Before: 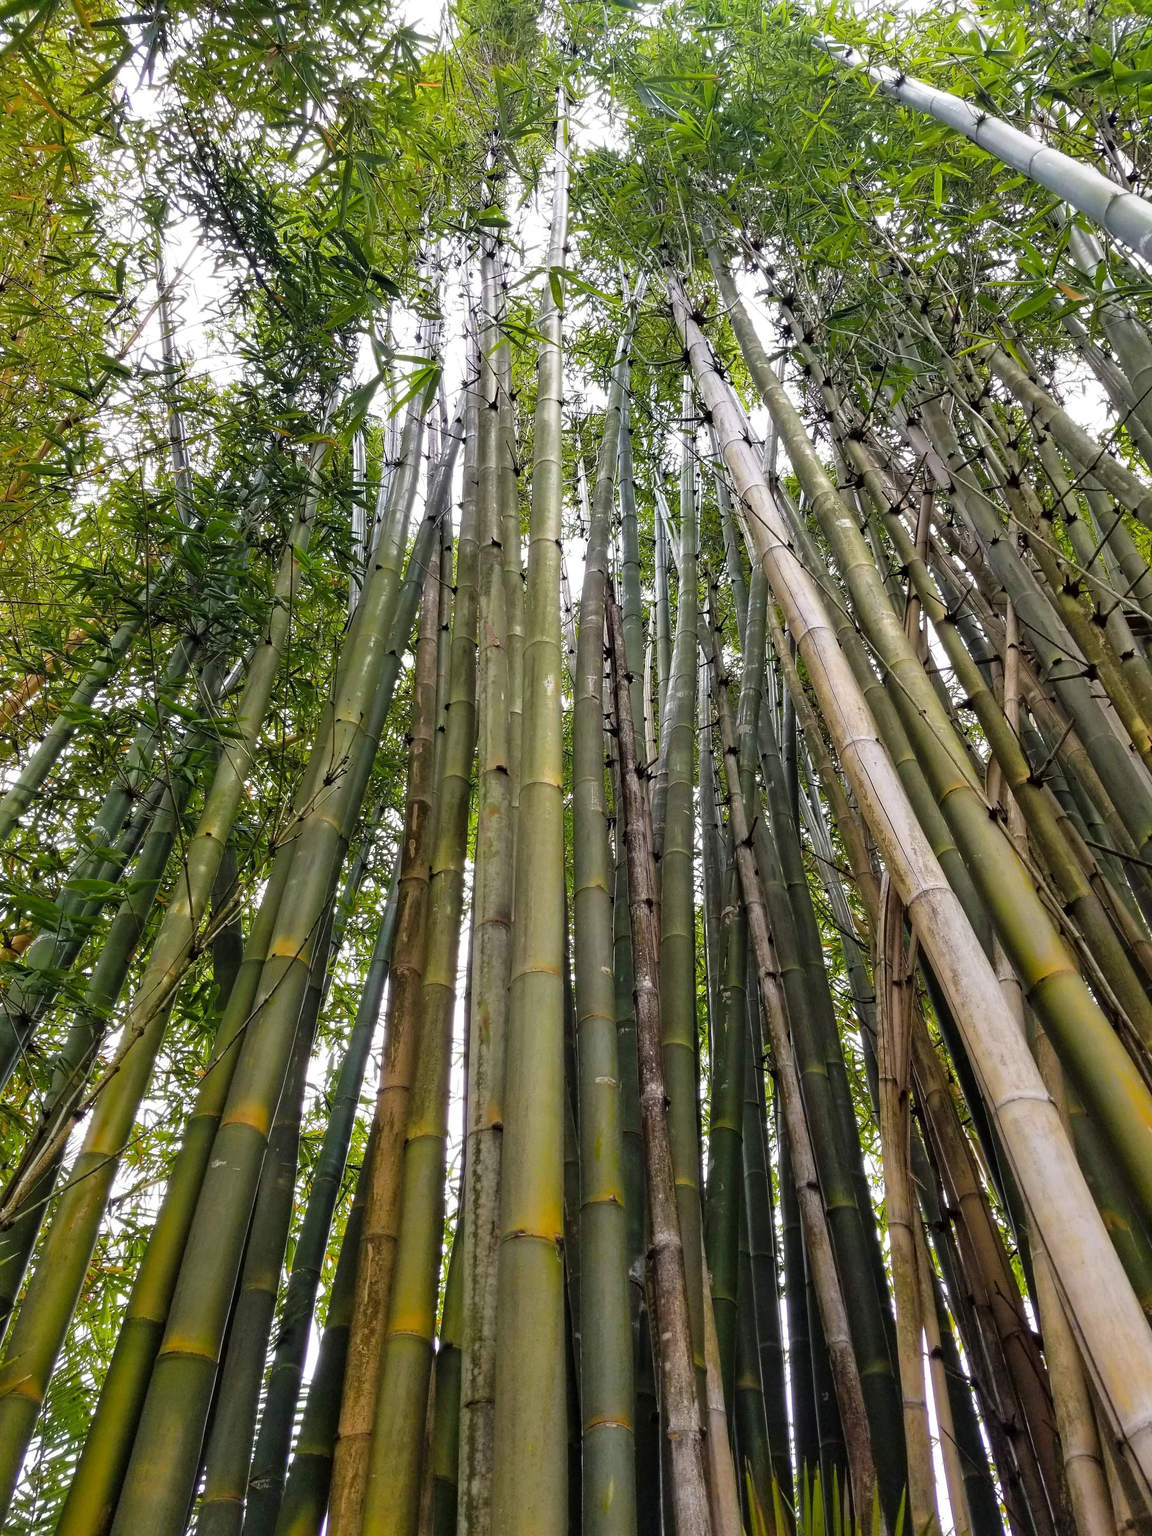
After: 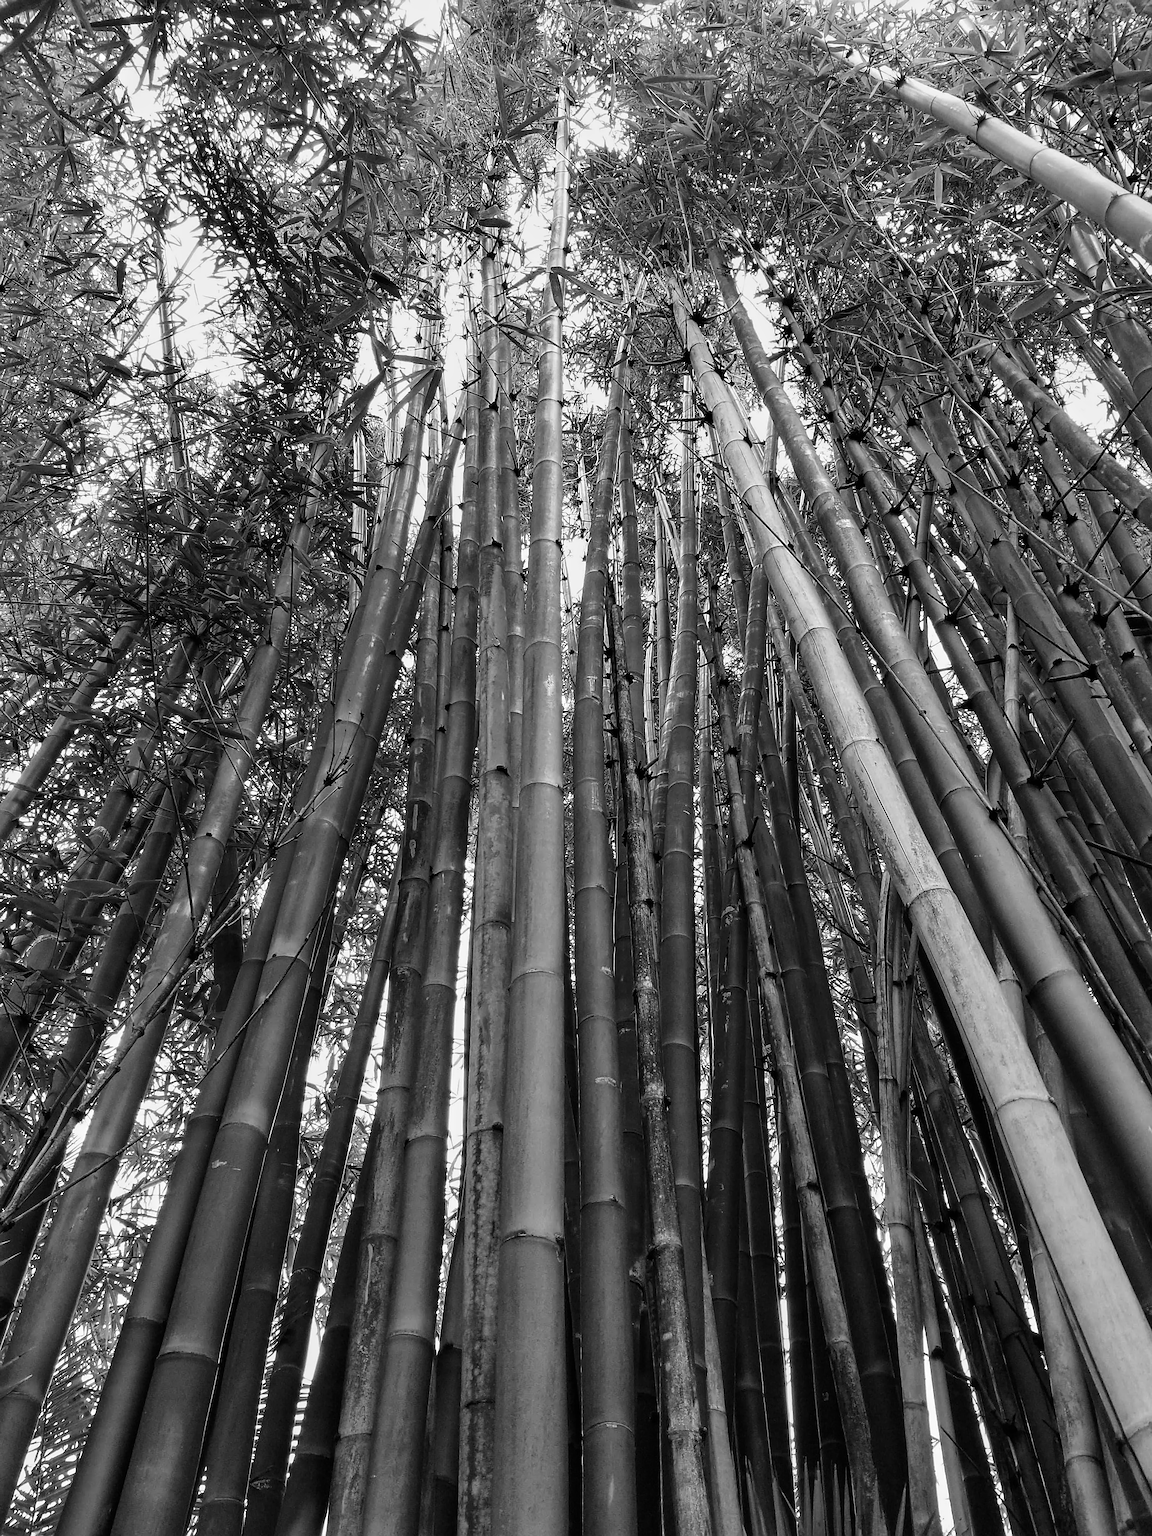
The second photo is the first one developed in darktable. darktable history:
tone equalizer: -8 EV -0.75 EV, -7 EV -0.7 EV, -6 EV -0.6 EV, -5 EV -0.4 EV, -3 EV 0.4 EV, -2 EV 0.6 EV, -1 EV 0.7 EV, +0 EV 0.75 EV, edges refinement/feathering 500, mask exposure compensation -1.57 EV, preserve details no
sharpen: on, module defaults
monochrome: a 79.32, b 81.83, size 1.1
